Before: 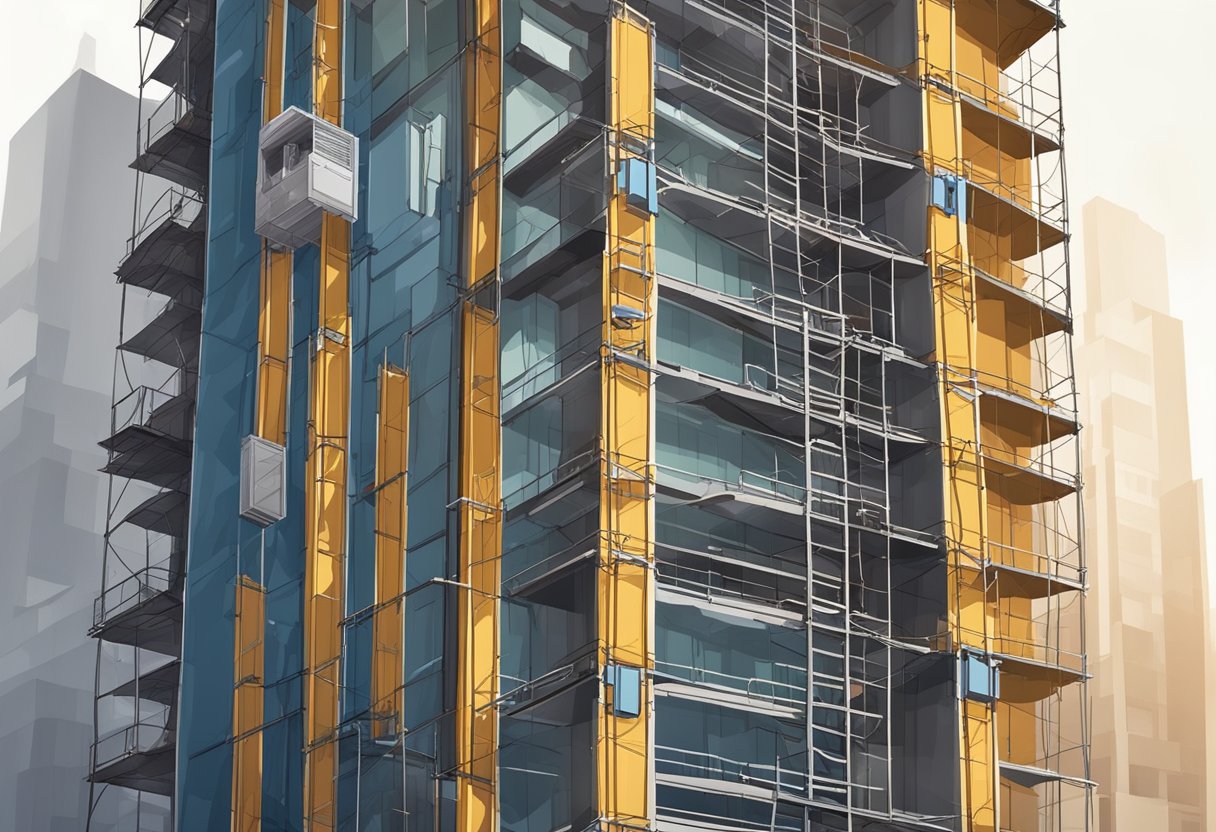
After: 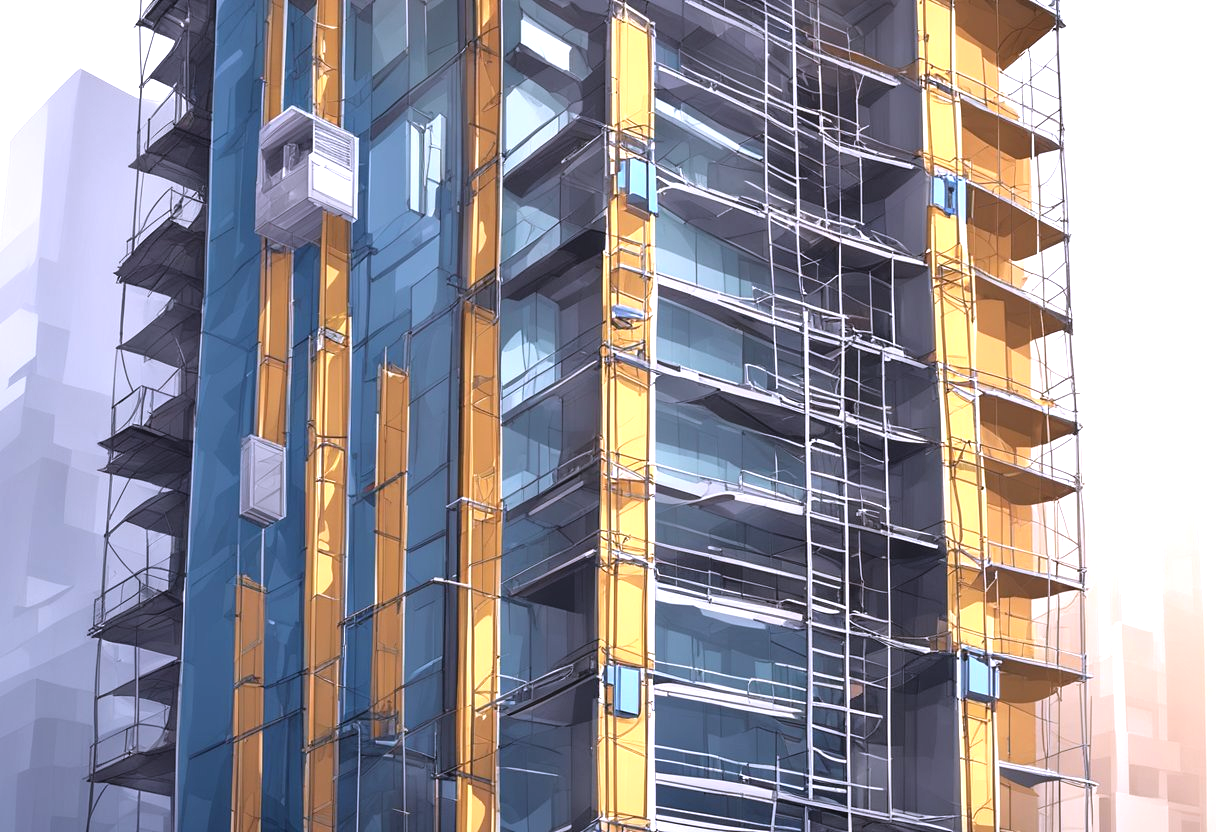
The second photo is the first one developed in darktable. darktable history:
color calibration: illuminant custom, x 0.367, y 0.392, temperature 4438.76 K
tone equalizer: -8 EV -0.749 EV, -7 EV -0.69 EV, -6 EV -0.603 EV, -5 EV -0.395 EV, -3 EV 0.397 EV, -2 EV 0.6 EV, -1 EV 0.677 EV, +0 EV 0.778 EV, smoothing 1
